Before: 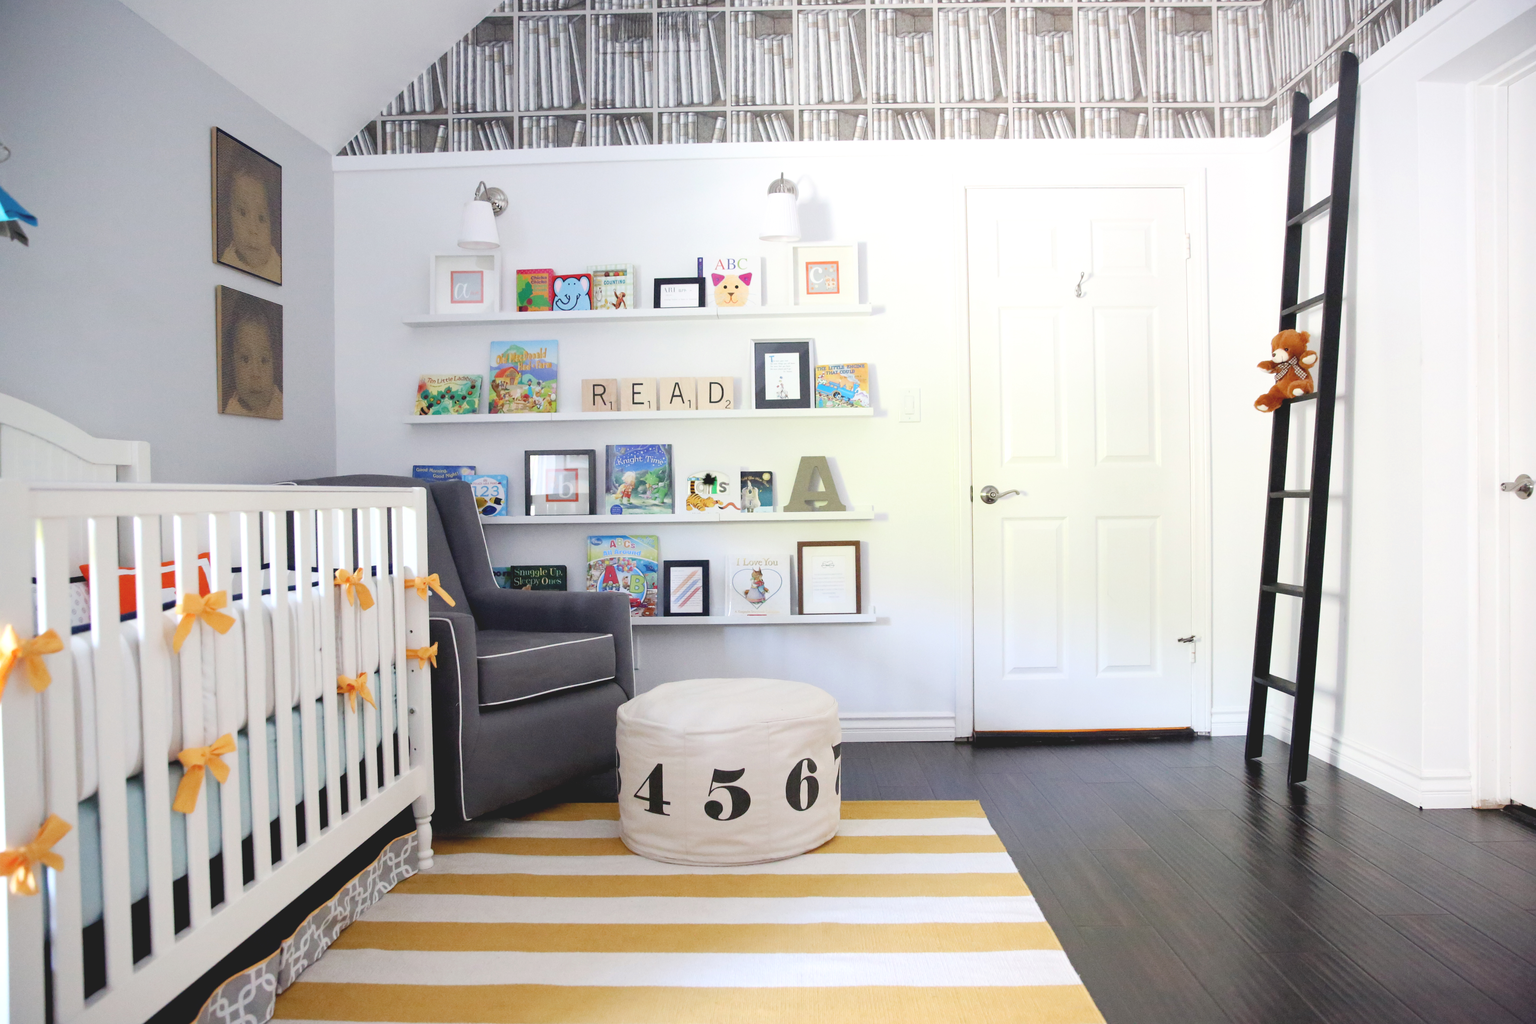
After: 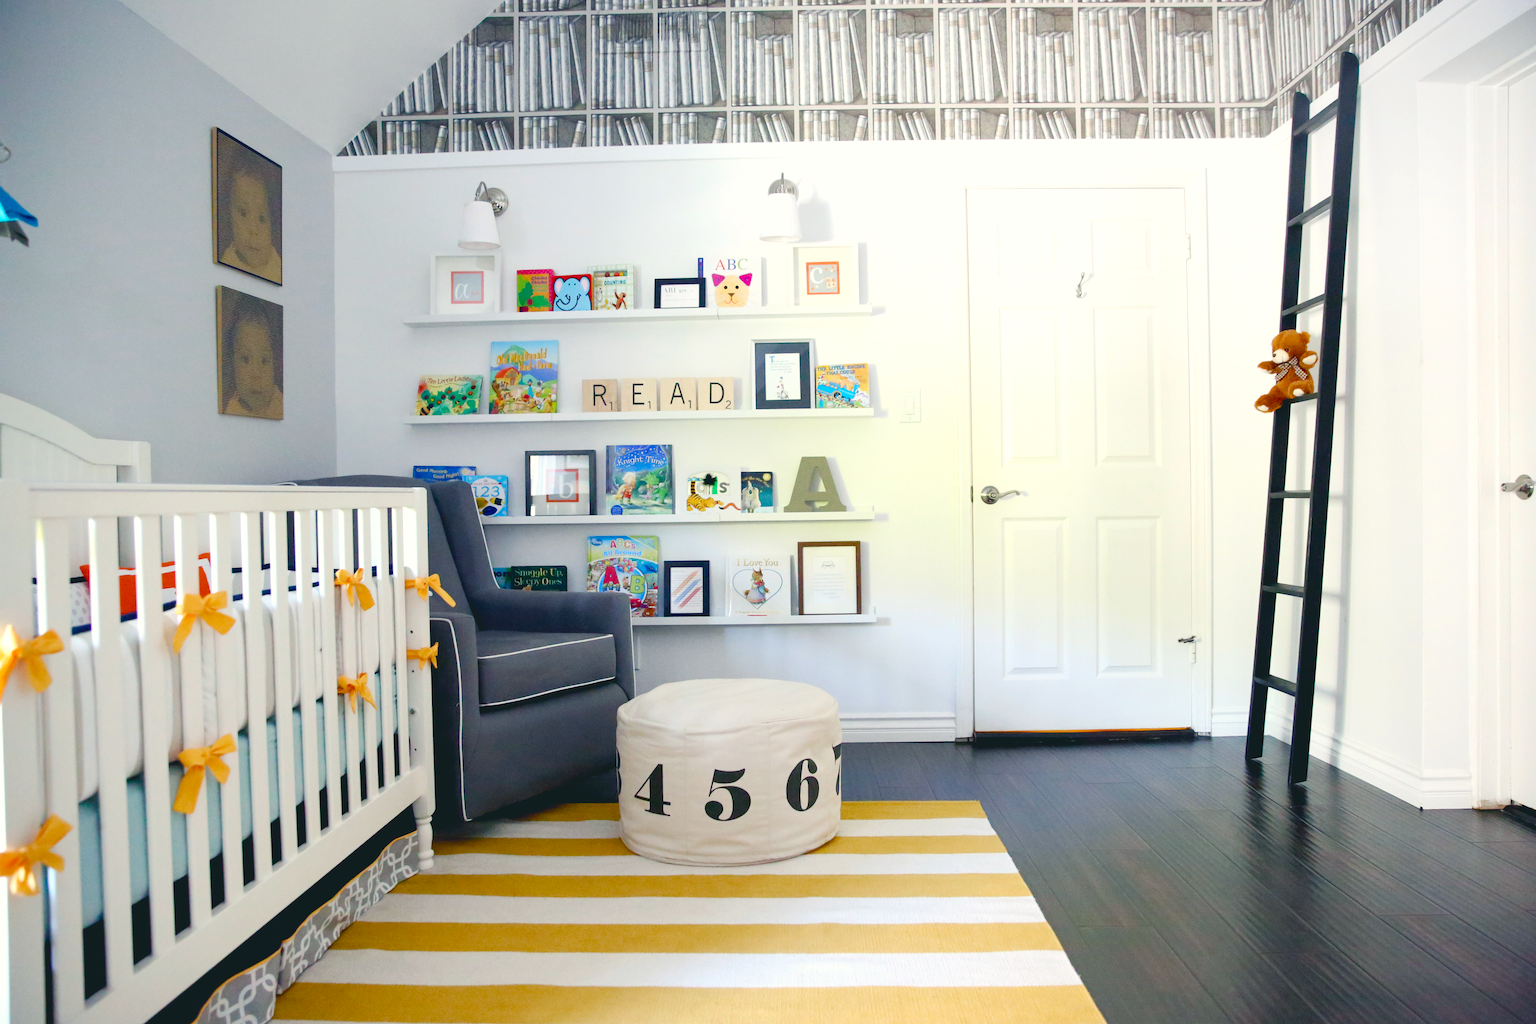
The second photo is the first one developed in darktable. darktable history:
color balance rgb: power › luminance -7.806%, power › chroma 1.118%, power › hue 216.65°, highlights gain › luminance 5.674%, highlights gain › chroma 2.6%, highlights gain › hue 90.56°, linear chroma grading › global chroma 14.405%, perceptual saturation grading › global saturation 25.541%, perceptual saturation grading › highlights -28.946%, perceptual saturation grading › shadows 33.99%, perceptual brilliance grading › global brilliance 2.679%, perceptual brilliance grading › highlights -3.244%, perceptual brilliance grading › shadows 2.783%, global vibrance 20%
